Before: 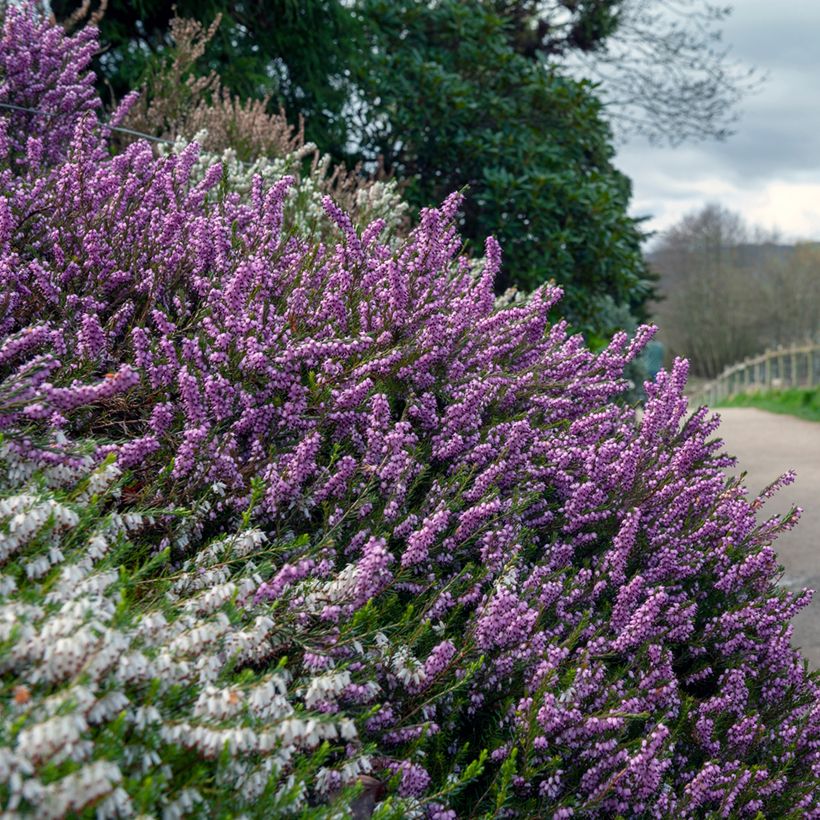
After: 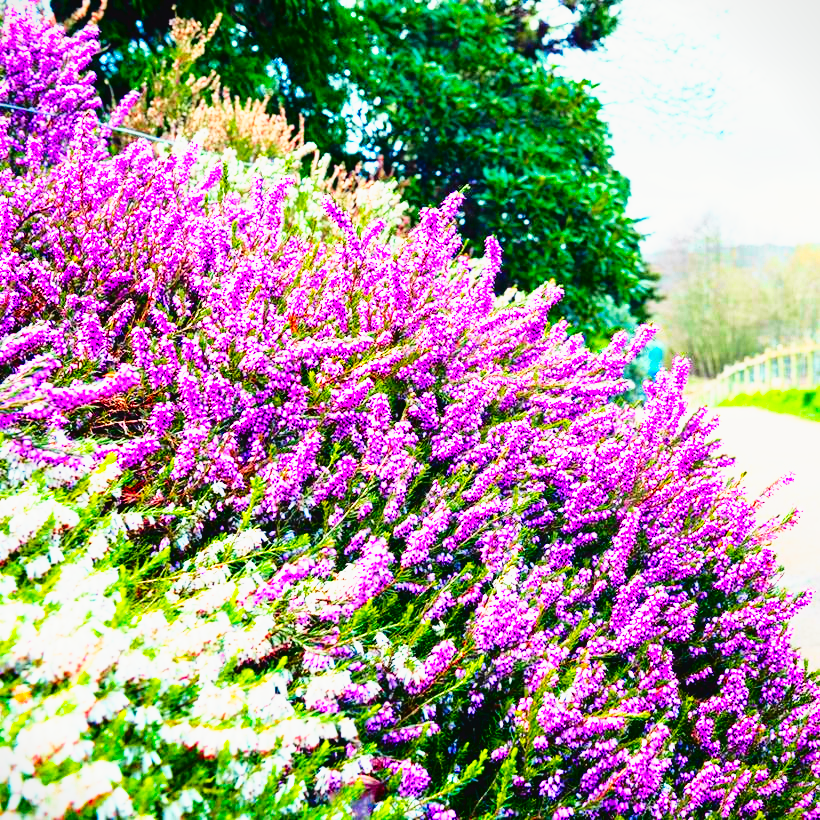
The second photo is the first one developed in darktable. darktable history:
base curve: curves: ch0 [(0, 0) (0.007, 0.004) (0.027, 0.03) (0.046, 0.07) (0.207, 0.54) (0.442, 0.872) (0.673, 0.972) (1, 1)], preserve colors none
tone curve: curves: ch0 [(0.003, 0.029) (0.037, 0.036) (0.149, 0.117) (0.297, 0.318) (0.422, 0.474) (0.531, 0.6) (0.743, 0.809) (0.889, 0.941) (1, 0.98)]; ch1 [(0, 0) (0.305, 0.325) (0.453, 0.437) (0.482, 0.479) (0.501, 0.5) (0.506, 0.503) (0.564, 0.578) (0.587, 0.625) (0.666, 0.727) (1, 1)]; ch2 [(0, 0) (0.323, 0.277) (0.408, 0.399) (0.45, 0.48) (0.499, 0.502) (0.512, 0.523) (0.57, 0.595) (0.653, 0.671) (0.768, 0.744) (1, 1)], color space Lab, independent channels, preserve colors none
color balance rgb: linear chroma grading › shadows 10%, linear chroma grading › highlights 10%, linear chroma grading › global chroma 15%, linear chroma grading › mid-tones 15%, perceptual saturation grading › global saturation 40%, perceptual saturation grading › highlights -25%, perceptual saturation grading › mid-tones 35%, perceptual saturation grading › shadows 35%, perceptual brilliance grading › global brilliance 11.29%, global vibrance 11.29%
exposure: black level correction -0.002, exposure 0.54 EV, compensate highlight preservation false
vignetting: fall-off start 116.67%, fall-off radius 59.26%, brightness -0.31, saturation -0.056
